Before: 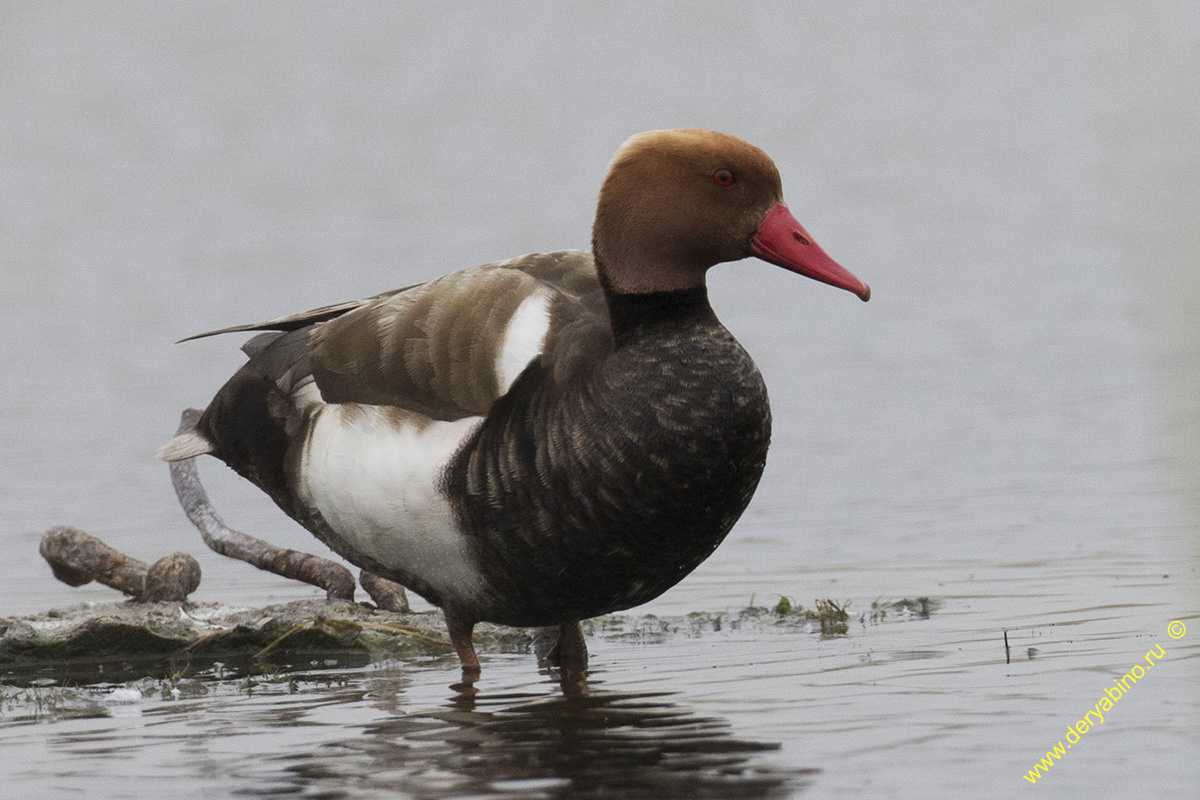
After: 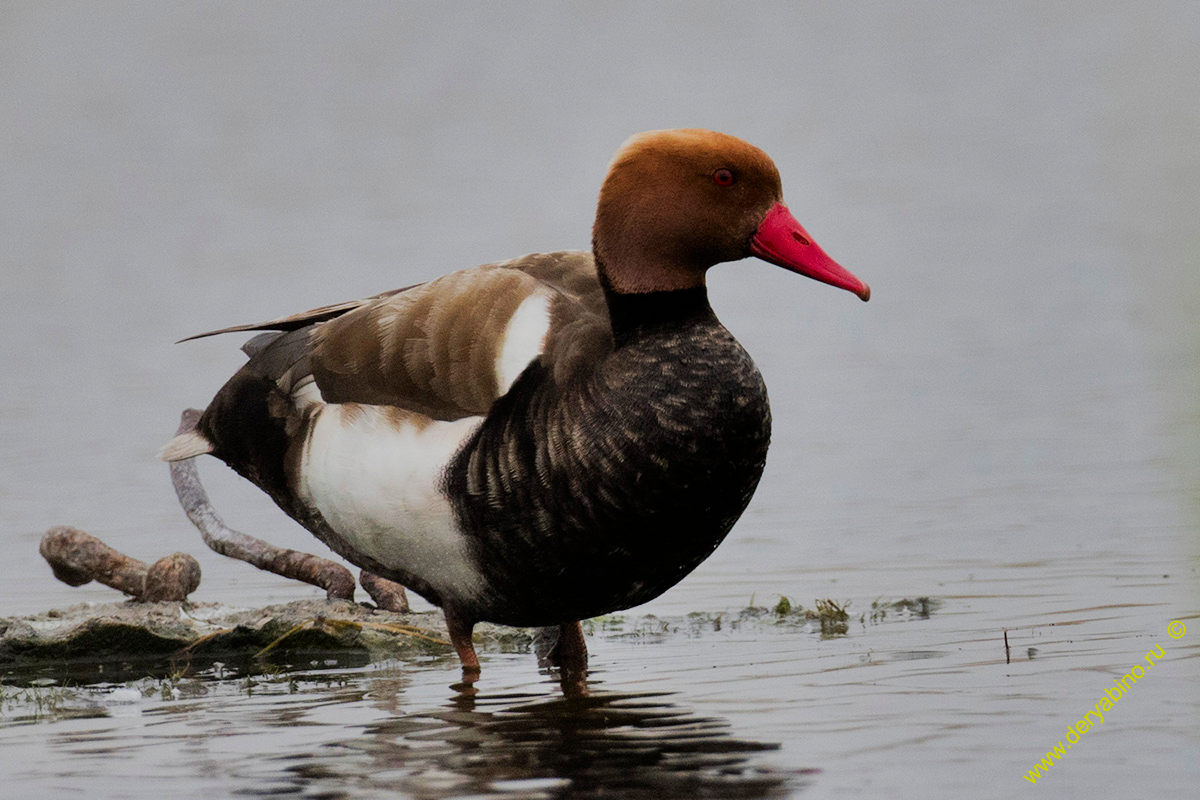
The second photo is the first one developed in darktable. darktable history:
contrast brightness saturation: brightness -0.02, saturation 0.35
filmic rgb: black relative exposure -7.65 EV, white relative exposure 4.56 EV, hardness 3.61, contrast 1.05
shadows and highlights: white point adjustment 1, soften with gaussian
